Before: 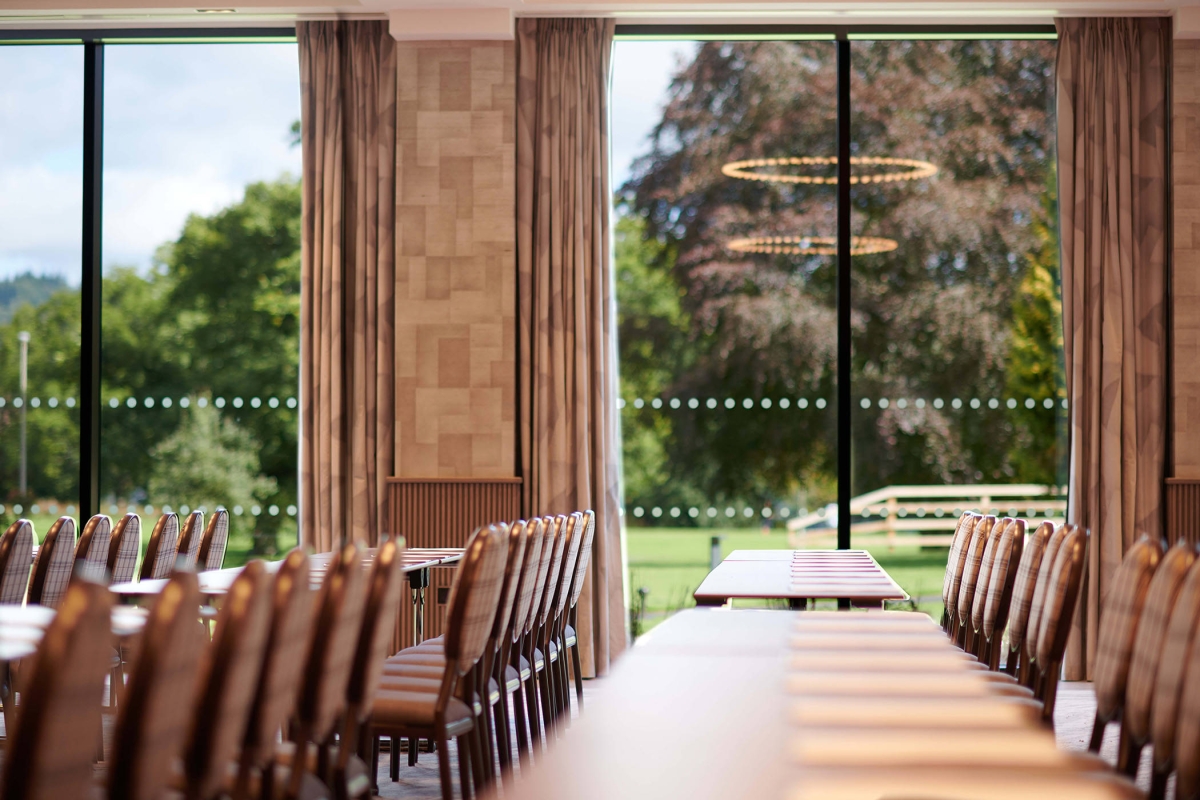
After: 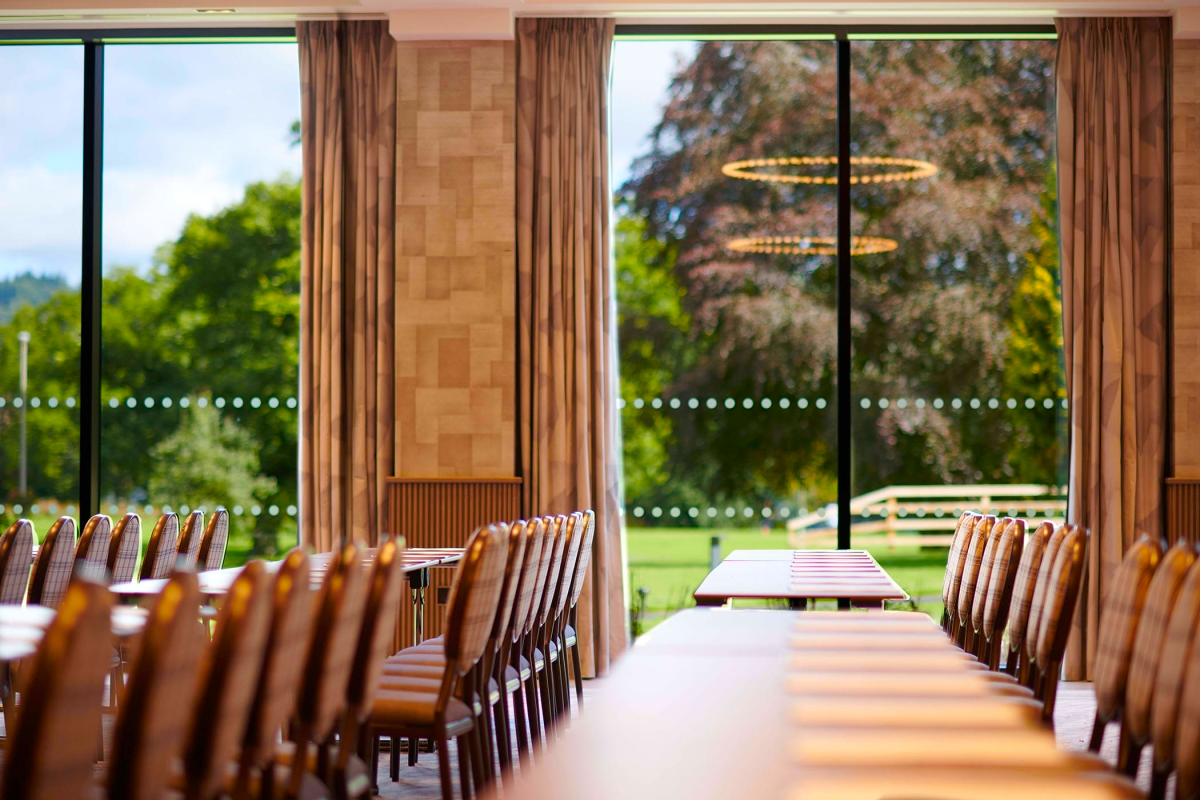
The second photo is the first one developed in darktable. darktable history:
color balance rgb: linear chroma grading › global chroma 15%, perceptual saturation grading › global saturation 30%
tone equalizer: on, module defaults
